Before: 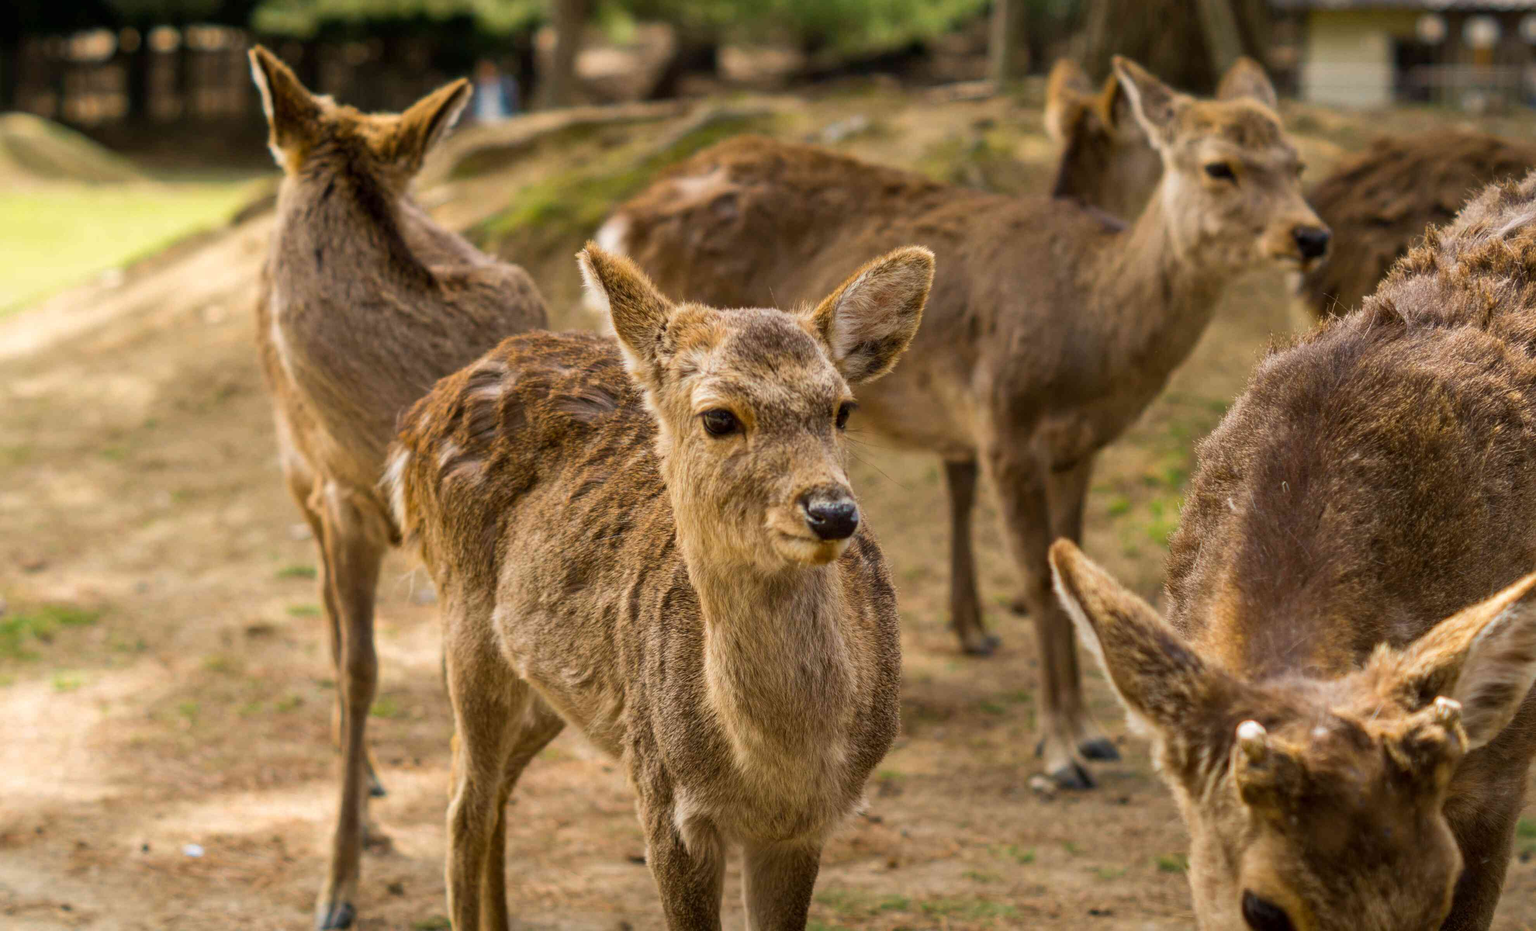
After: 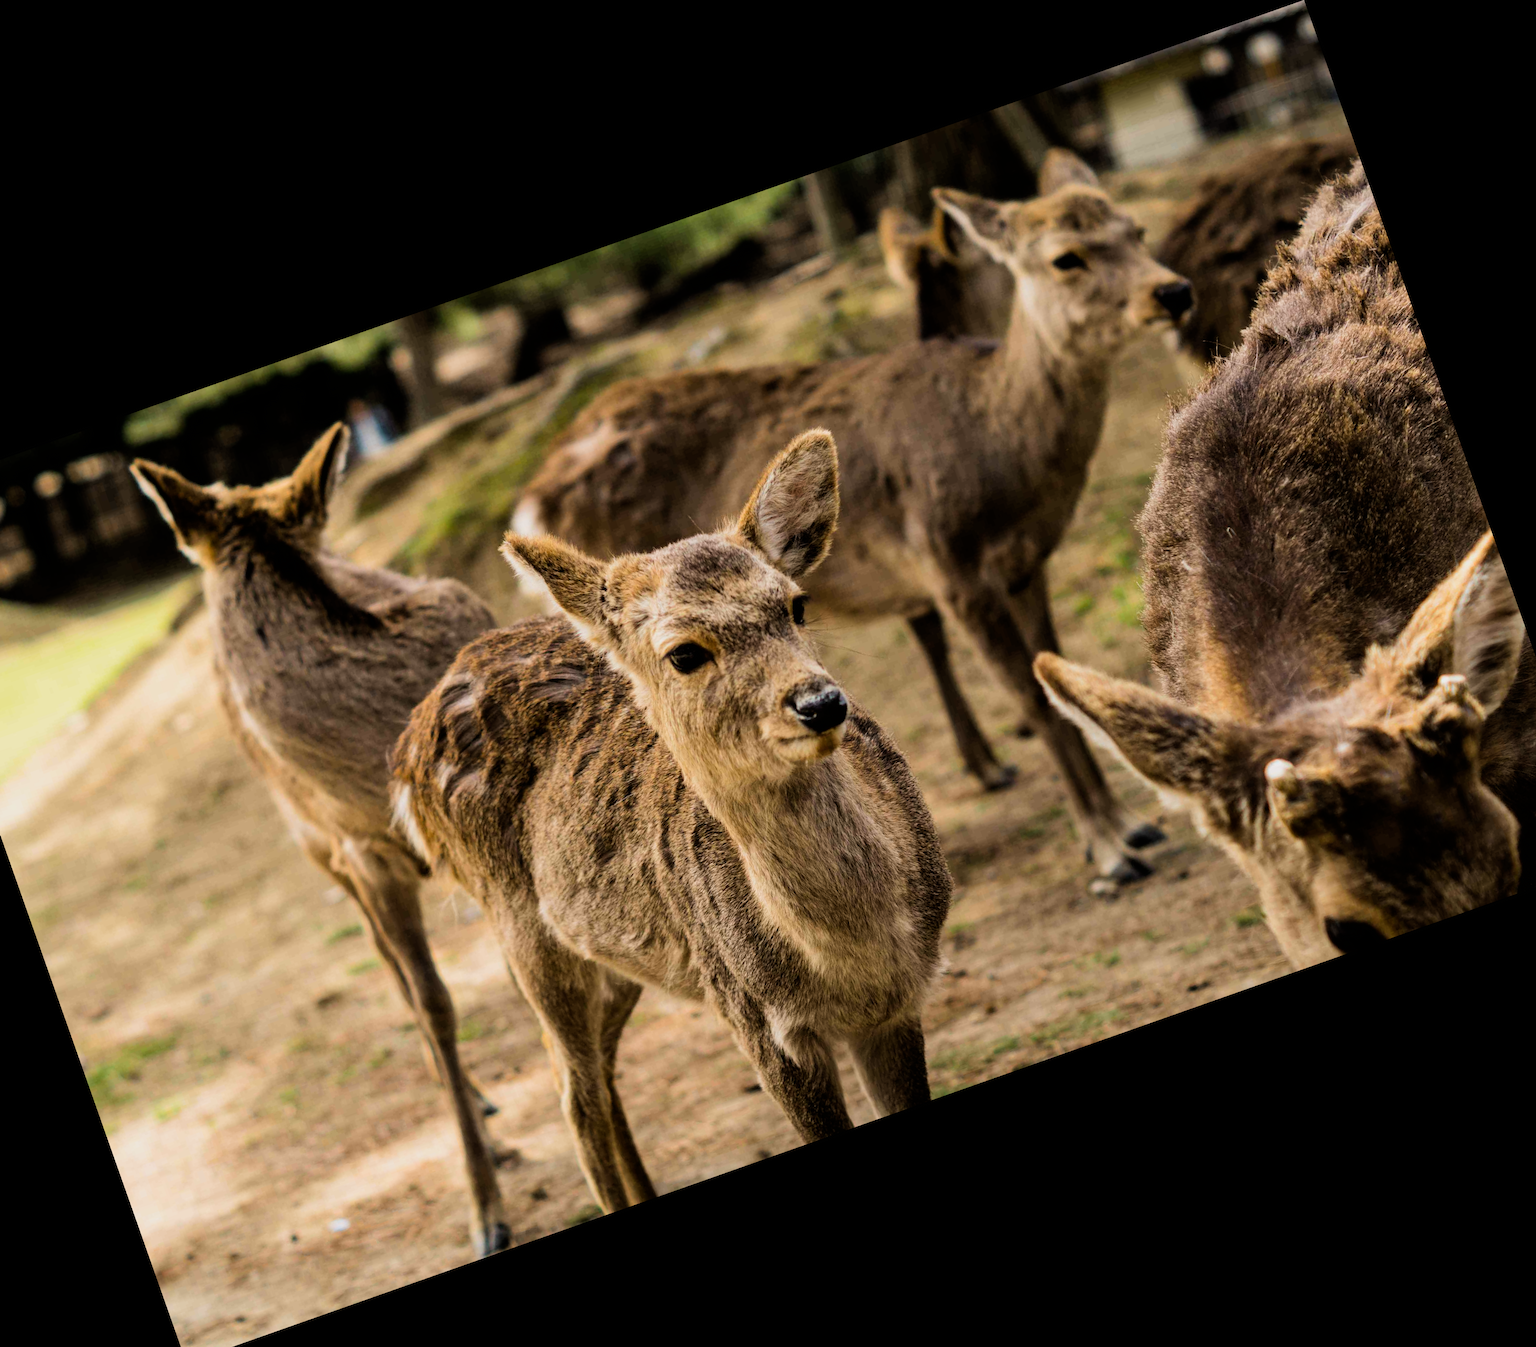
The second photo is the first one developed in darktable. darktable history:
crop and rotate: angle 19.43°, left 6.812%, right 4.125%, bottom 1.087%
filmic rgb: black relative exposure -5 EV, white relative exposure 3.5 EV, hardness 3.19, contrast 1.4, highlights saturation mix -50%
